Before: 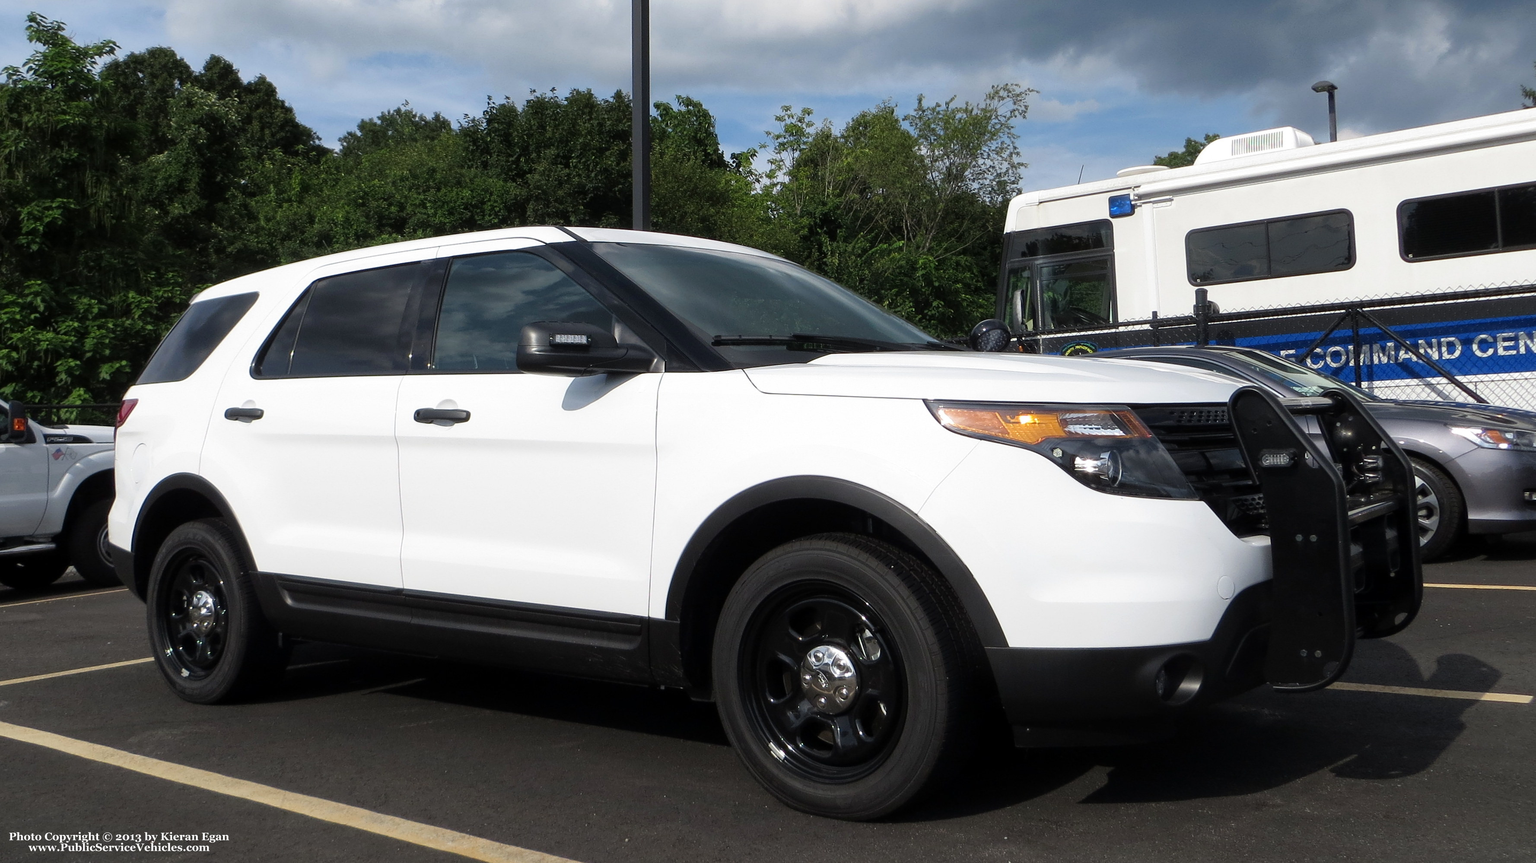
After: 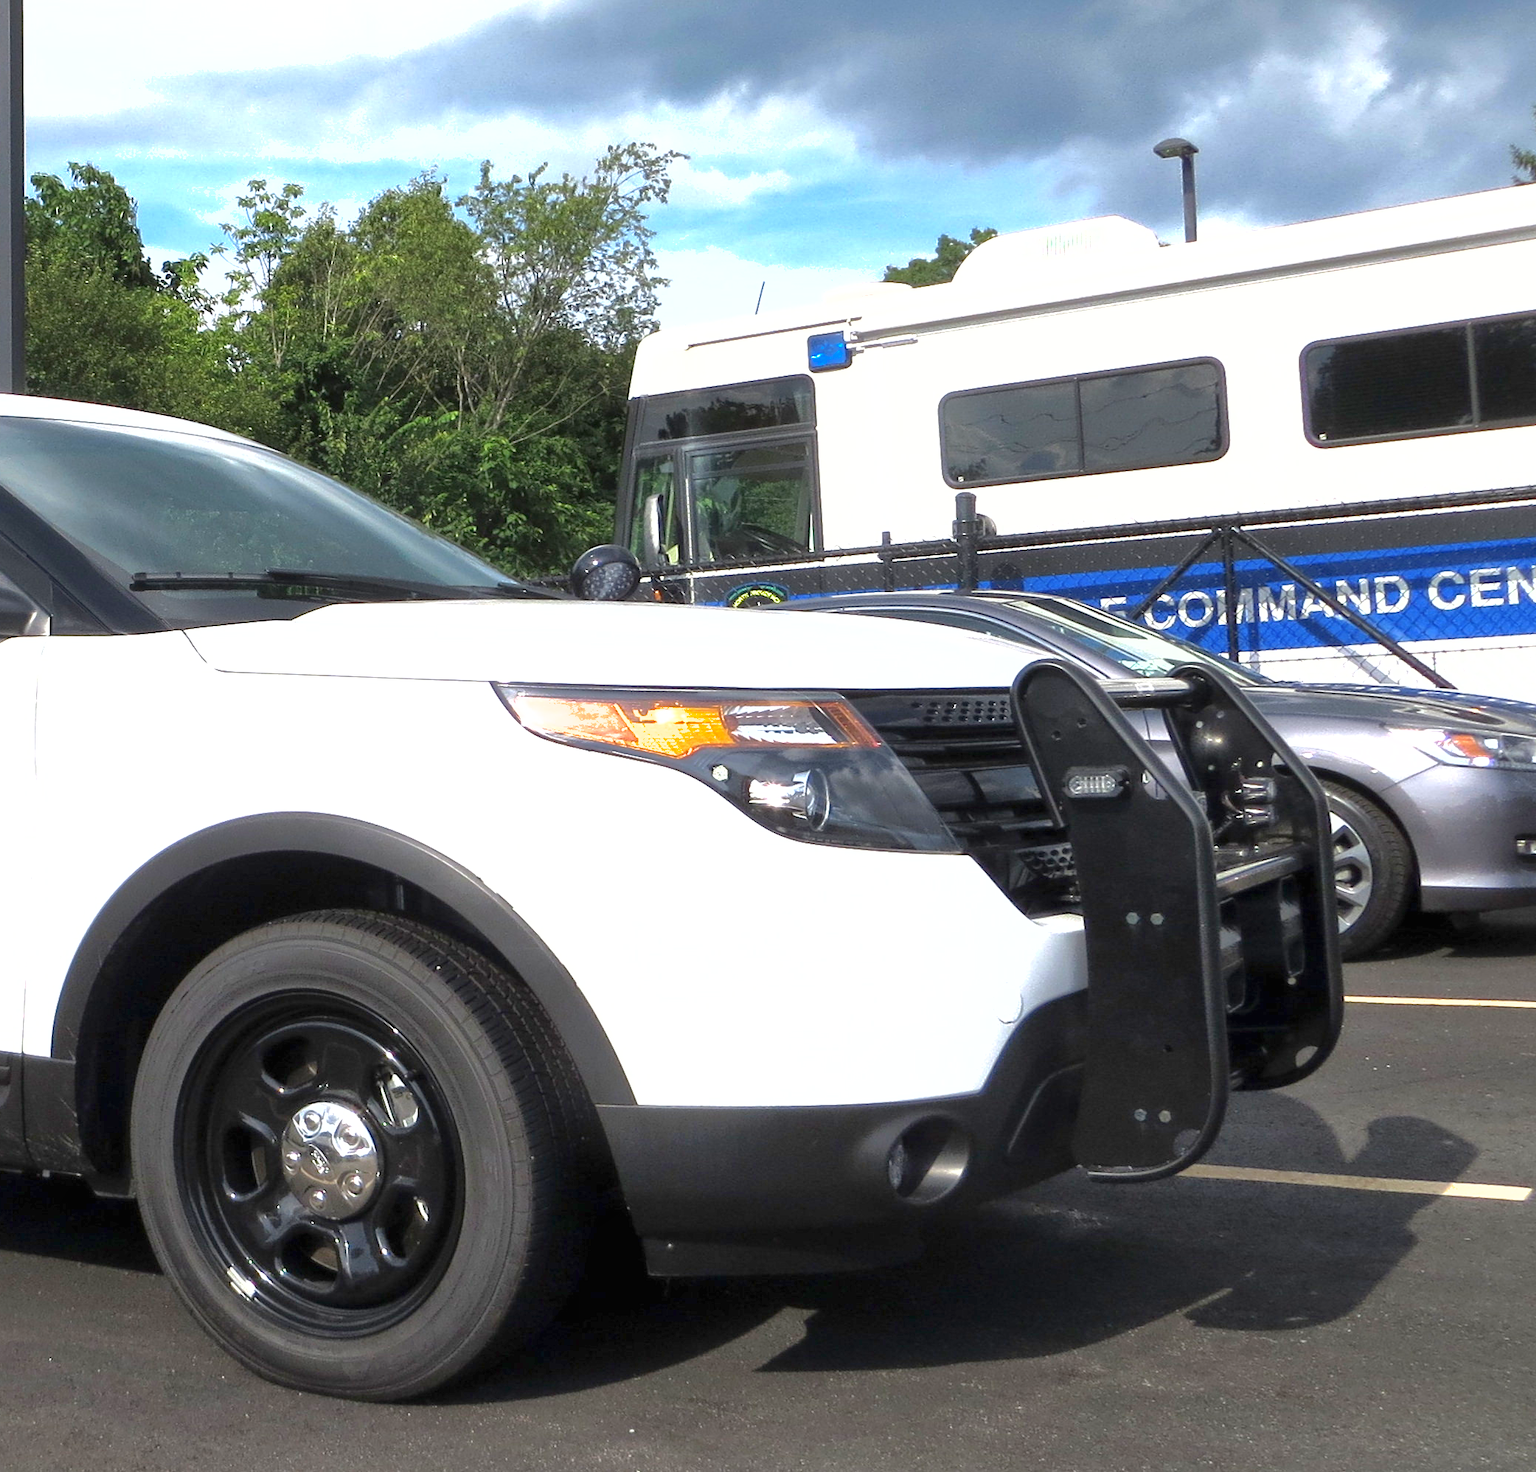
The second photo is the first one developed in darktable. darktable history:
shadows and highlights: on, module defaults
crop: left 41.402%
exposure: black level correction 0, exposure 1.379 EV, compensate exposure bias true, compensate highlight preservation false
